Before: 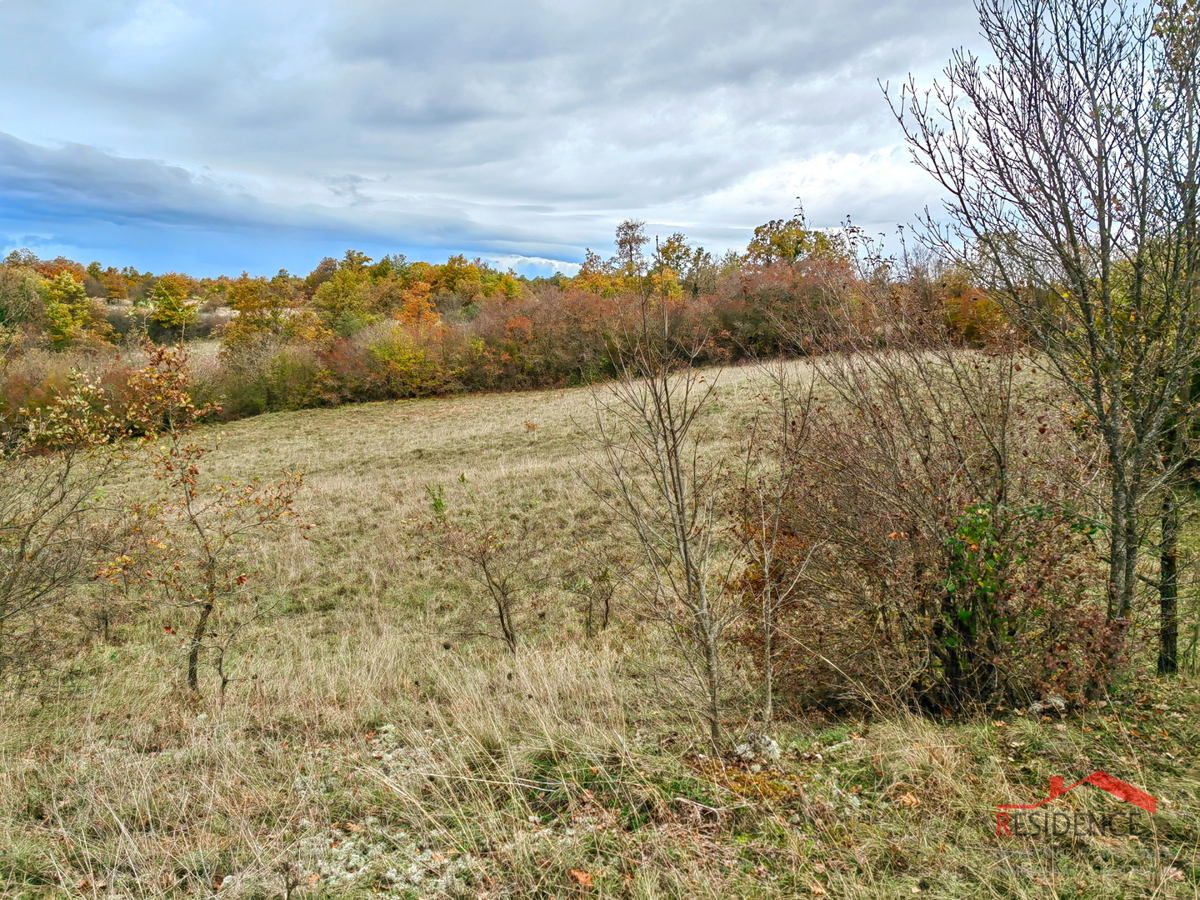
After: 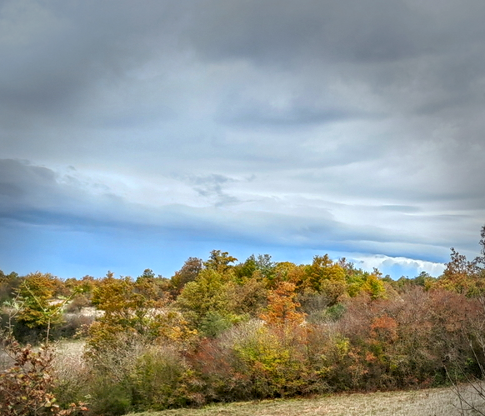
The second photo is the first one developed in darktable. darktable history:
crop and rotate: left 11.29%, top 0.105%, right 48.237%, bottom 53.601%
vignetting: fall-off start 67.23%, brightness -0.578, saturation -0.255, center (-0.025, 0.398), width/height ratio 1.009, dithering 8-bit output
contrast equalizer: octaves 7, y [[0.524, 0.538, 0.547, 0.548, 0.538, 0.524], [0.5 ×6], [0.5 ×6], [0 ×6], [0 ×6]]
